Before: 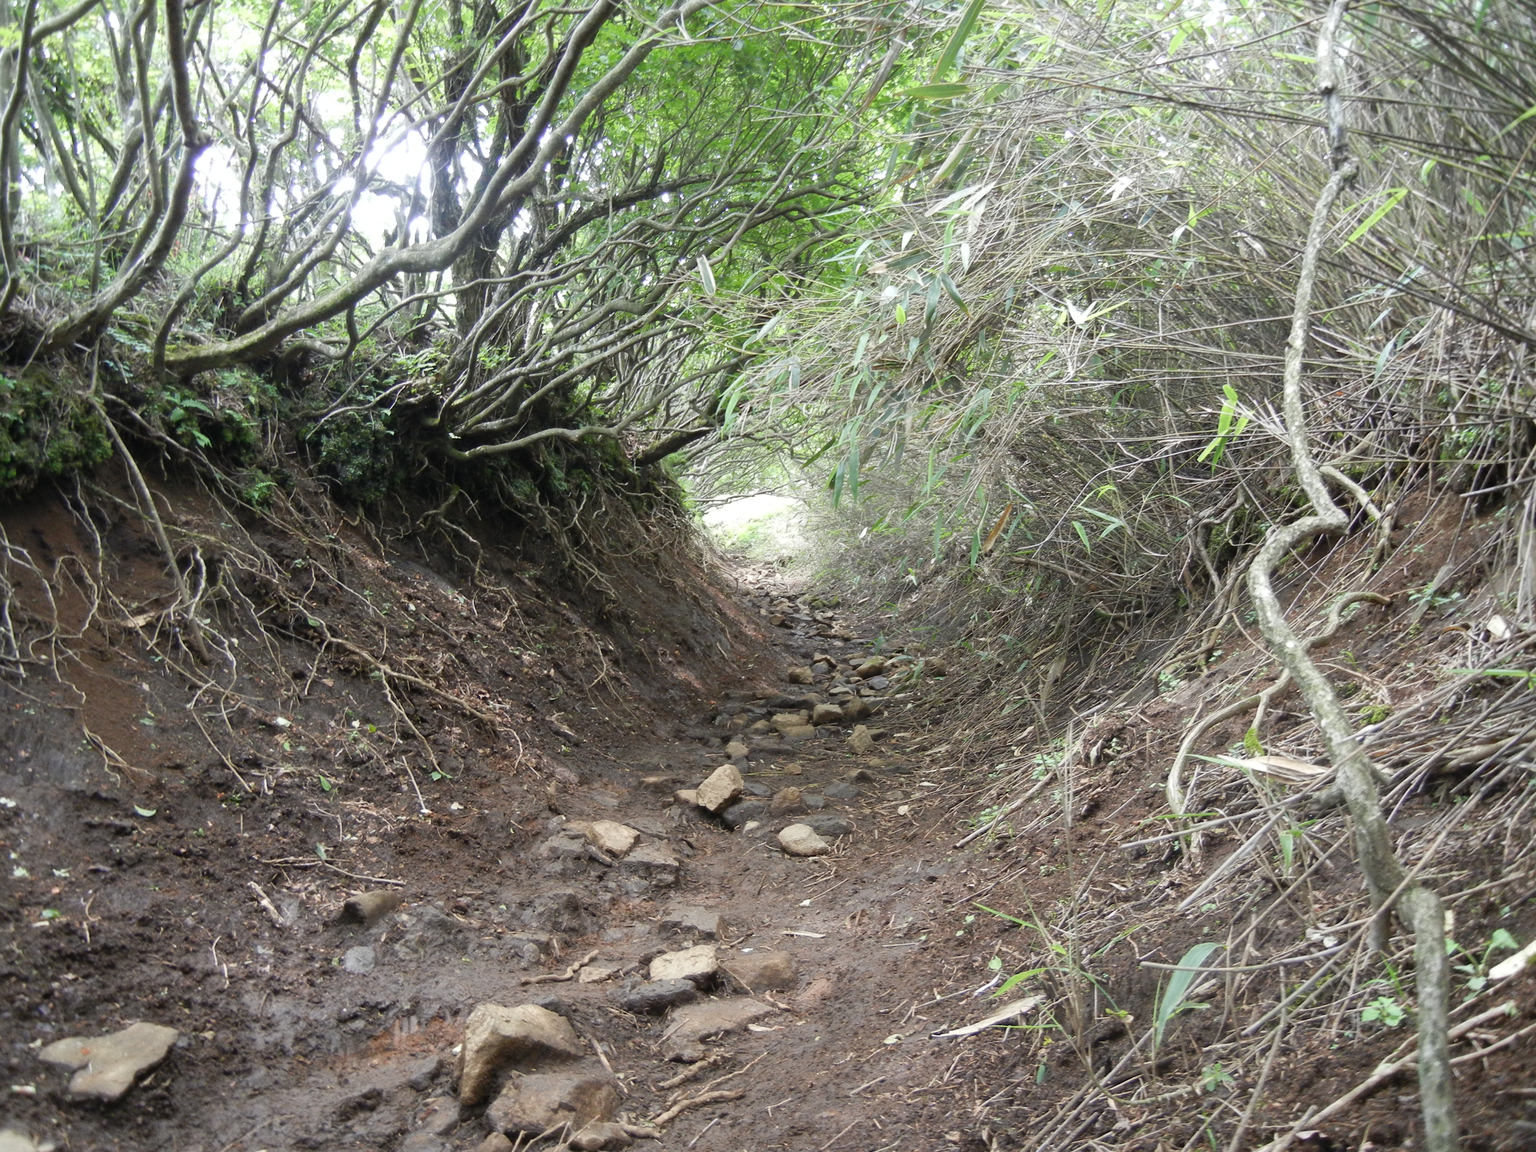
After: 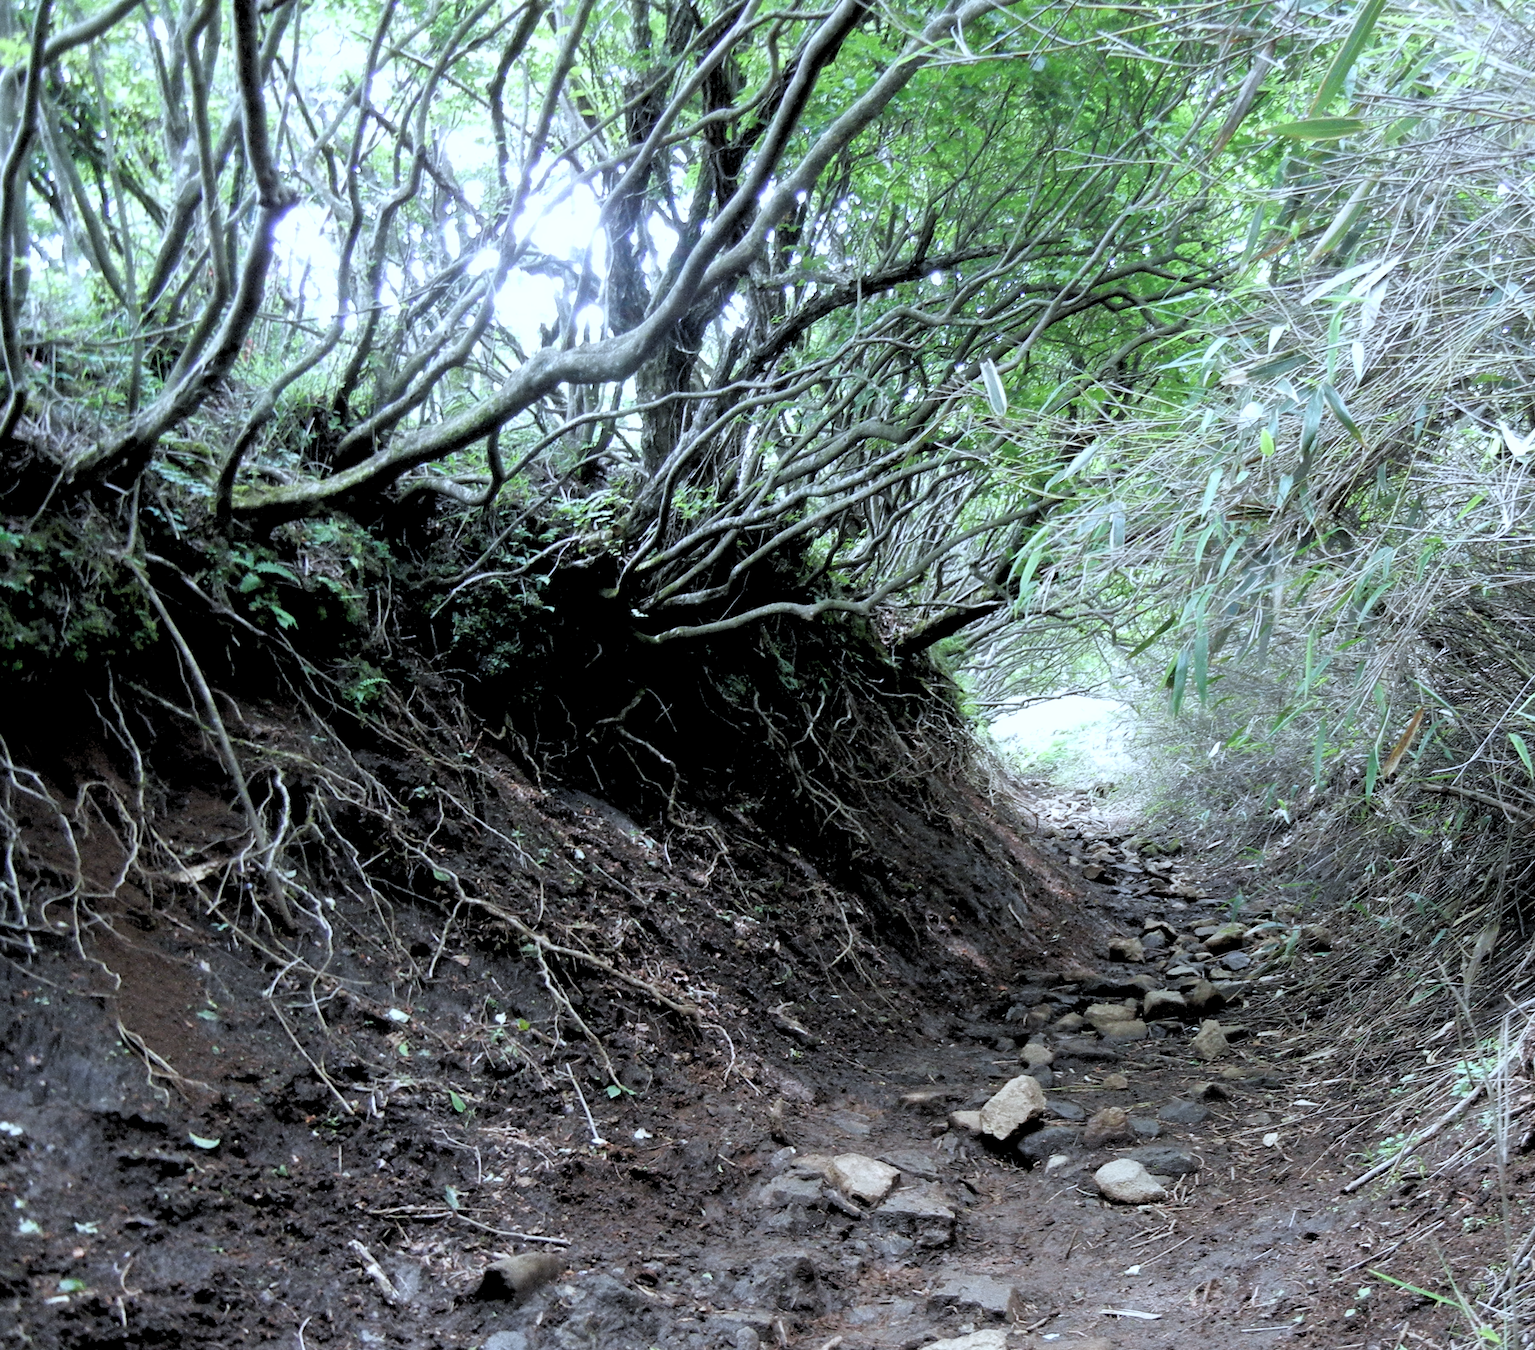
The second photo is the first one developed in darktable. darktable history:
color calibration: illuminant as shot in camera, x 0.378, y 0.381, temperature 4093.13 K, saturation algorithm version 1 (2020)
crop: right 28.885%, bottom 16.626%
rgb levels: levels [[0.034, 0.472, 0.904], [0, 0.5, 1], [0, 0.5, 1]]
